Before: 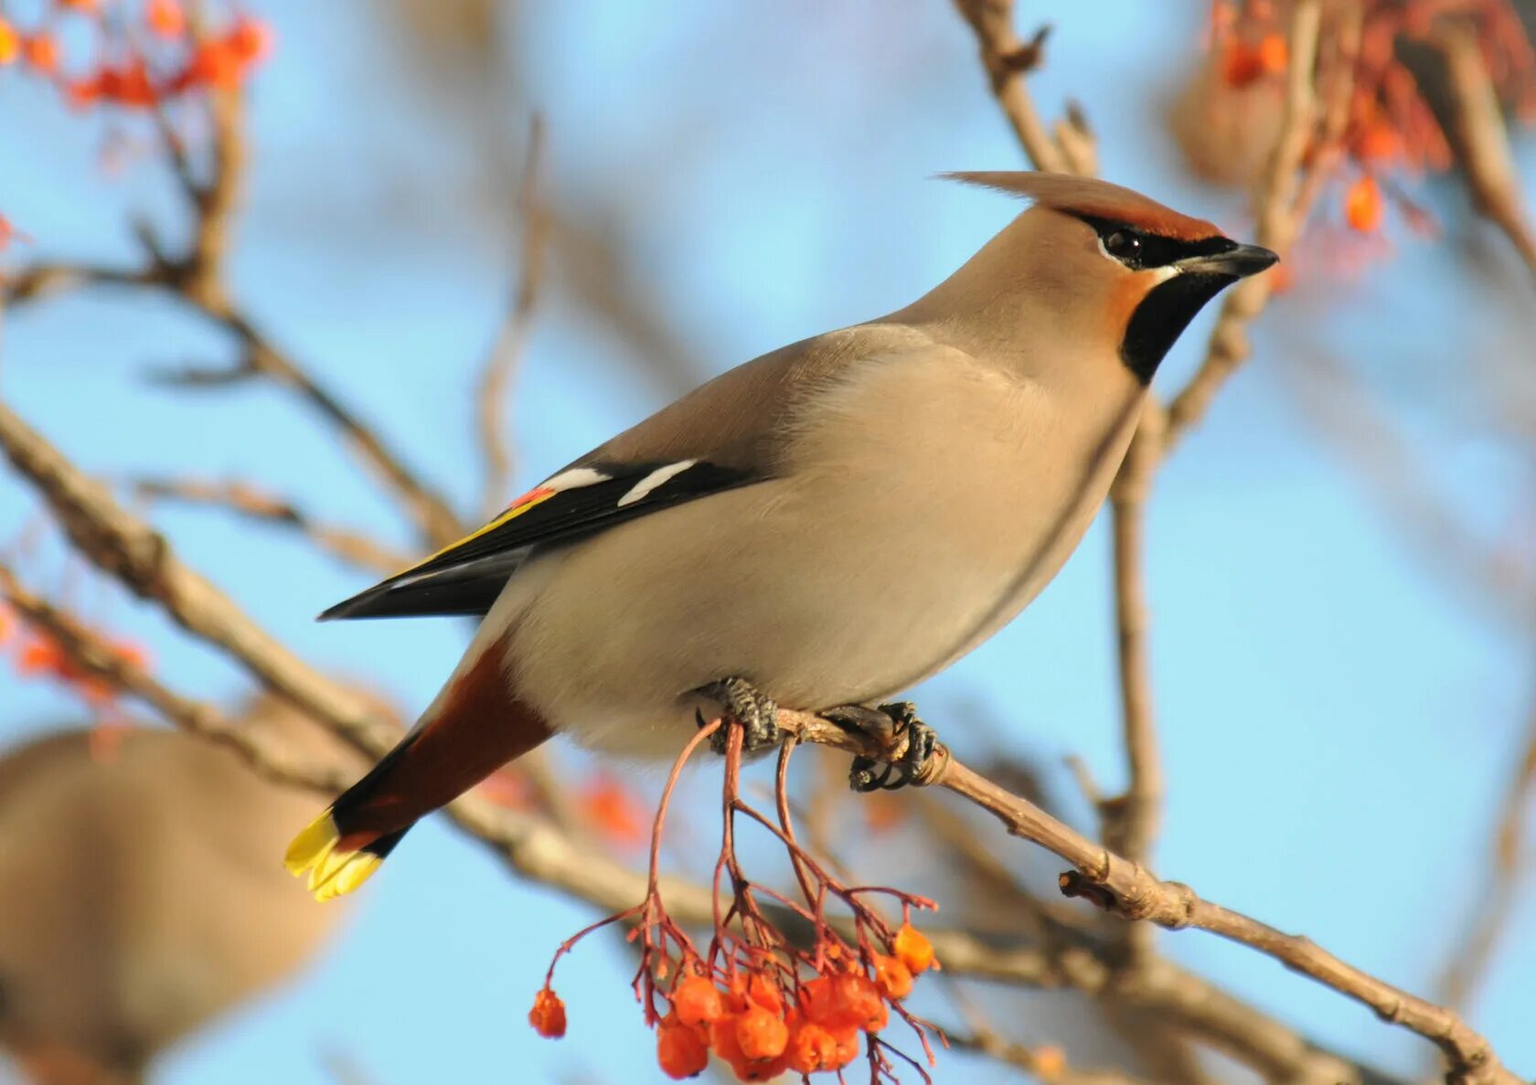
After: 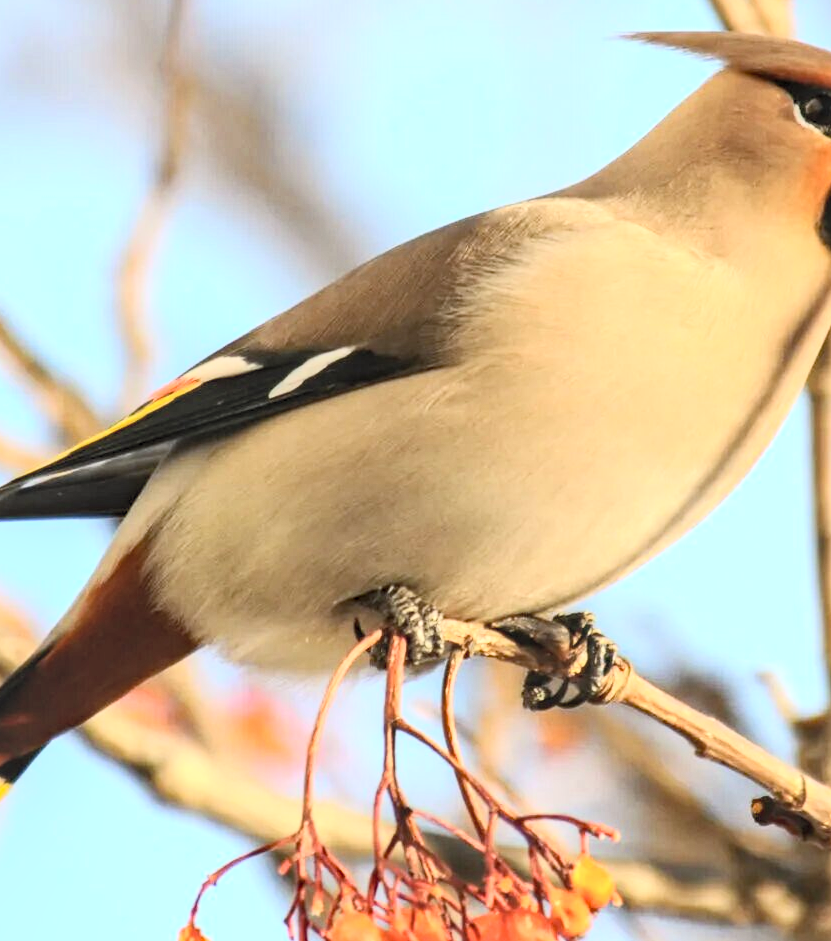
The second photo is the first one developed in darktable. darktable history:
contrast brightness saturation: contrast 0.378, brightness 0.52
local contrast: on, module defaults
crop and rotate: angle 0.015°, left 24.225%, top 13.2%, right 26.271%, bottom 7.432%
haze removal: strength 0.29, distance 0.255, adaptive false
